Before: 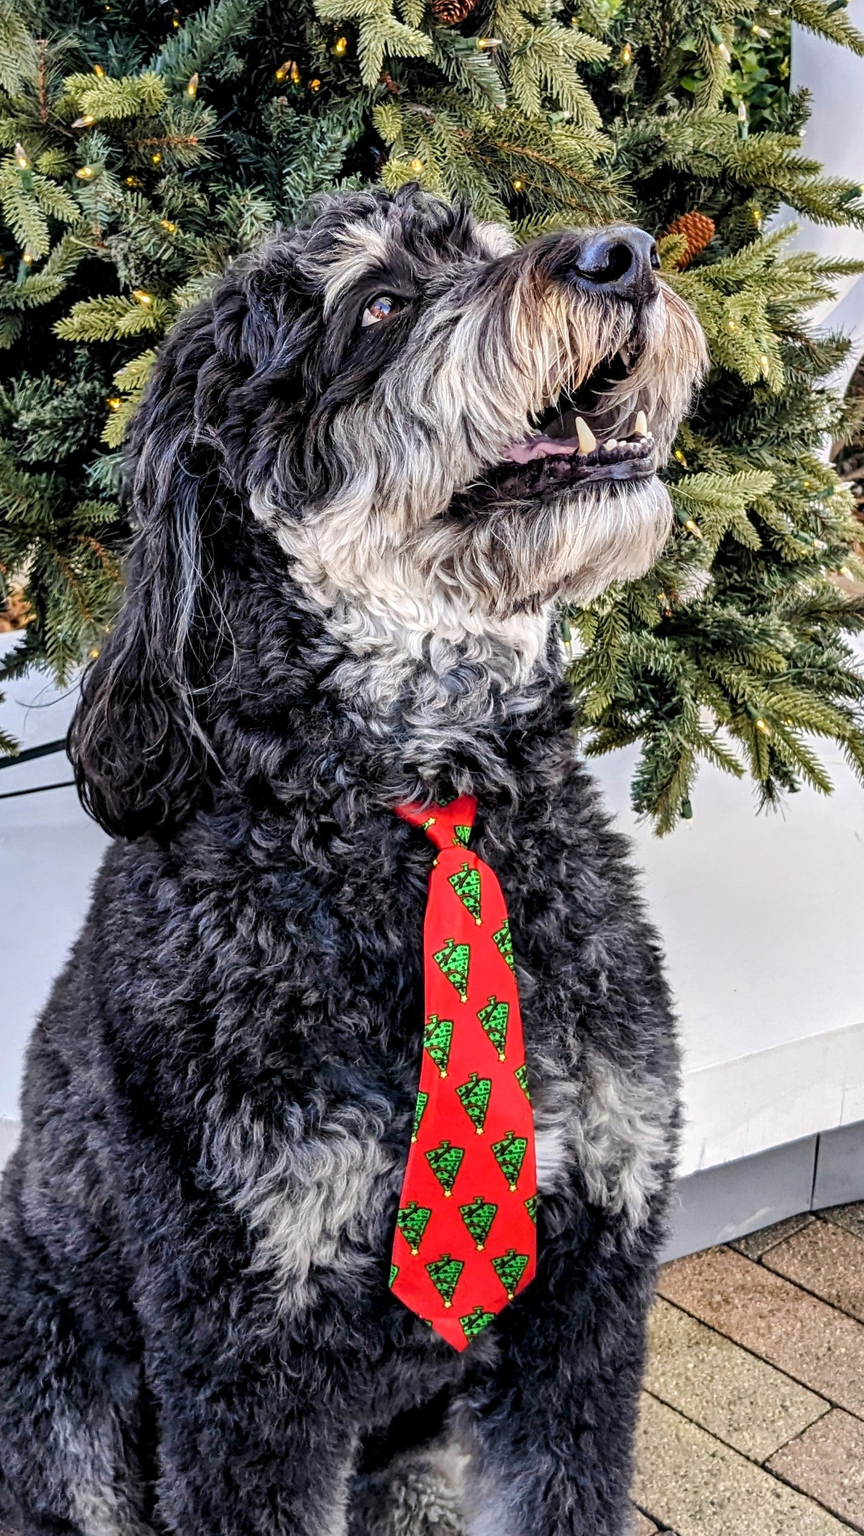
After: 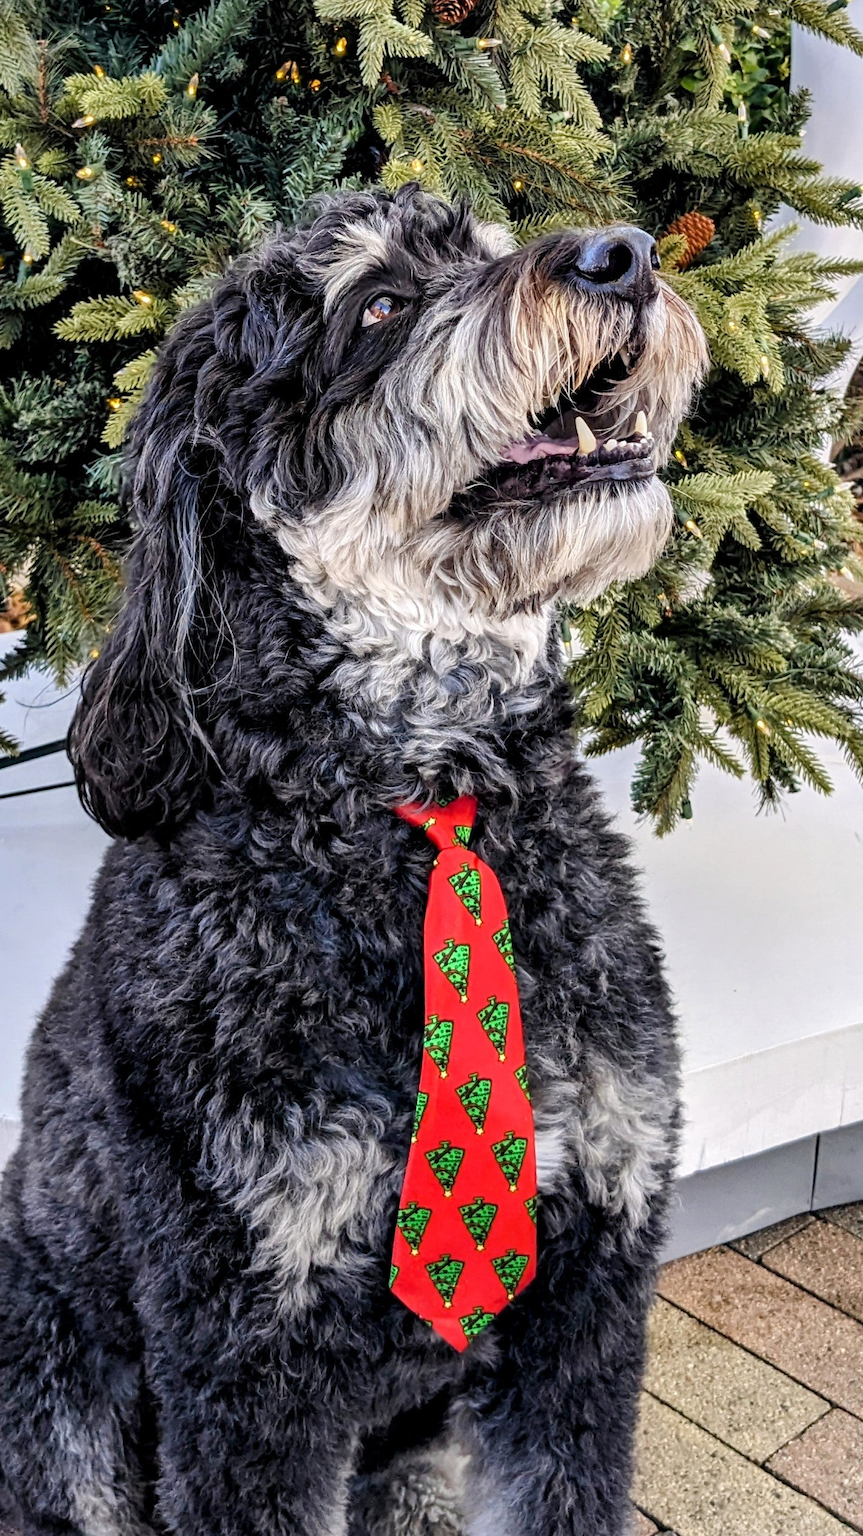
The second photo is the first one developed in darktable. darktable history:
contrast equalizer: octaves 7, y [[0.5, 0.5, 0.5, 0.512, 0.552, 0.62], [0.5 ×6], [0.5 ×4, 0.504, 0.553], [0 ×6], [0 ×6]], mix -0.211
